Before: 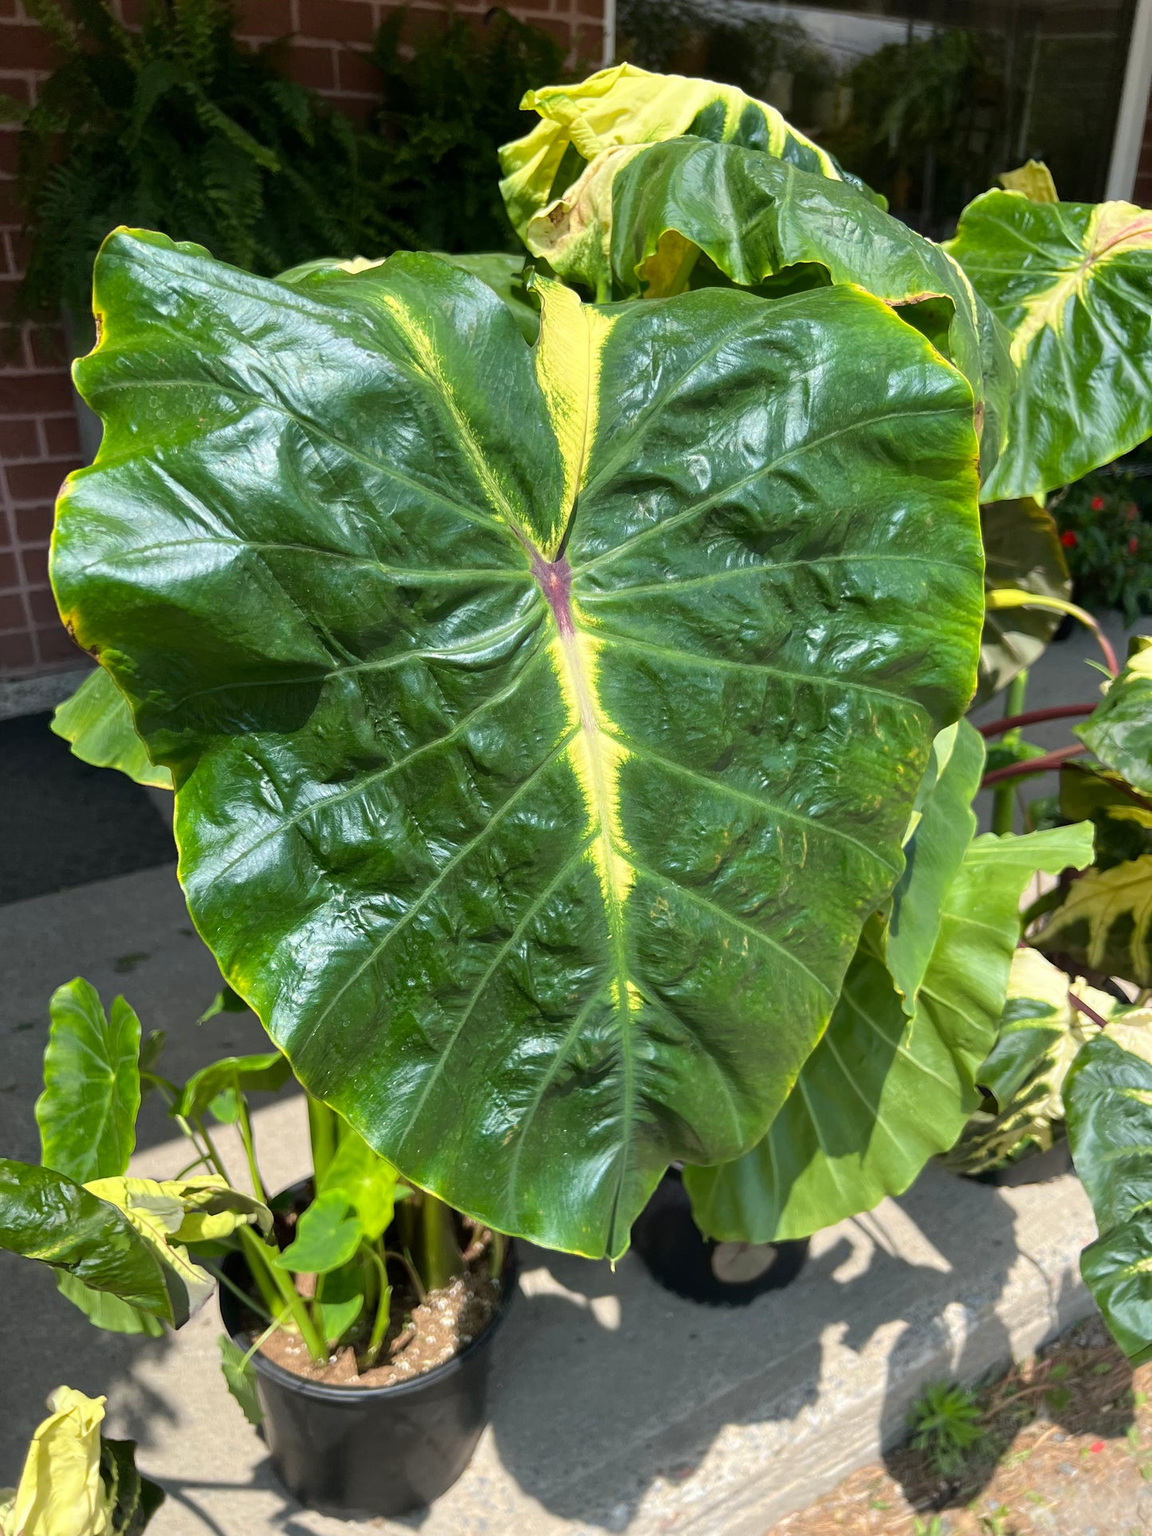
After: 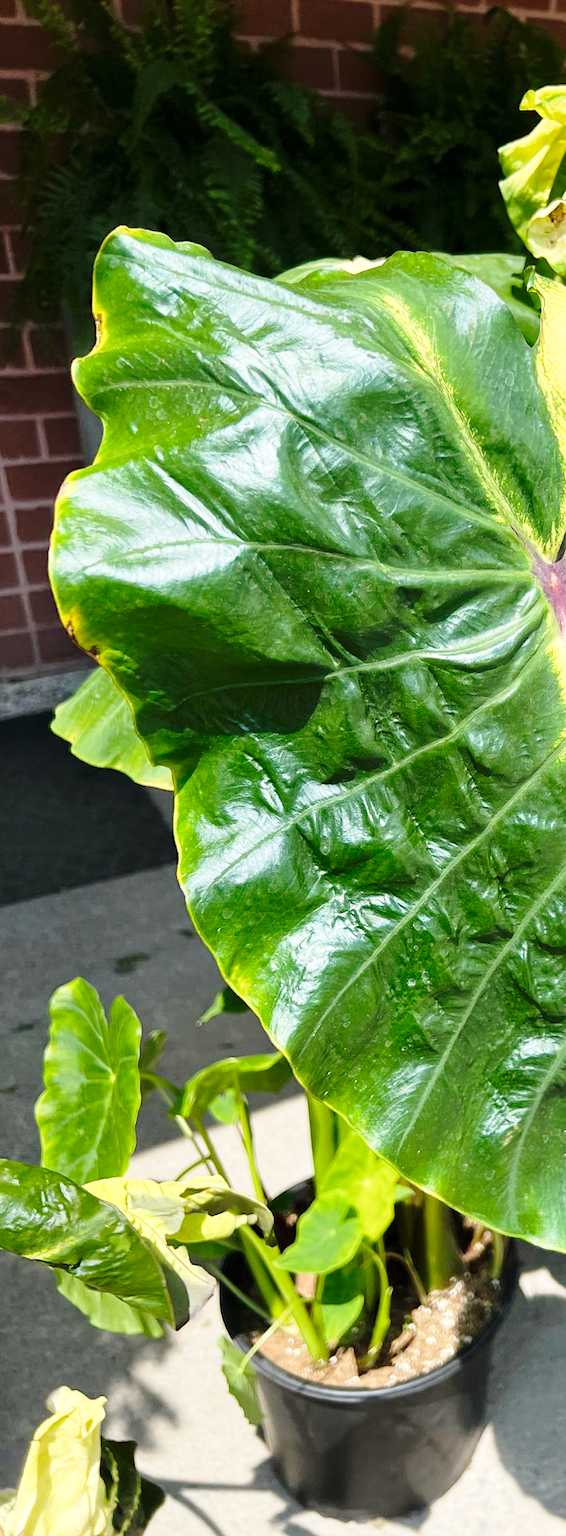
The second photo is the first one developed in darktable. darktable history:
base curve: curves: ch0 [(0, 0) (0.028, 0.03) (0.121, 0.232) (0.46, 0.748) (0.859, 0.968) (1, 1)], preserve colors none
crop and rotate: left 0%, top 0%, right 50.845%
